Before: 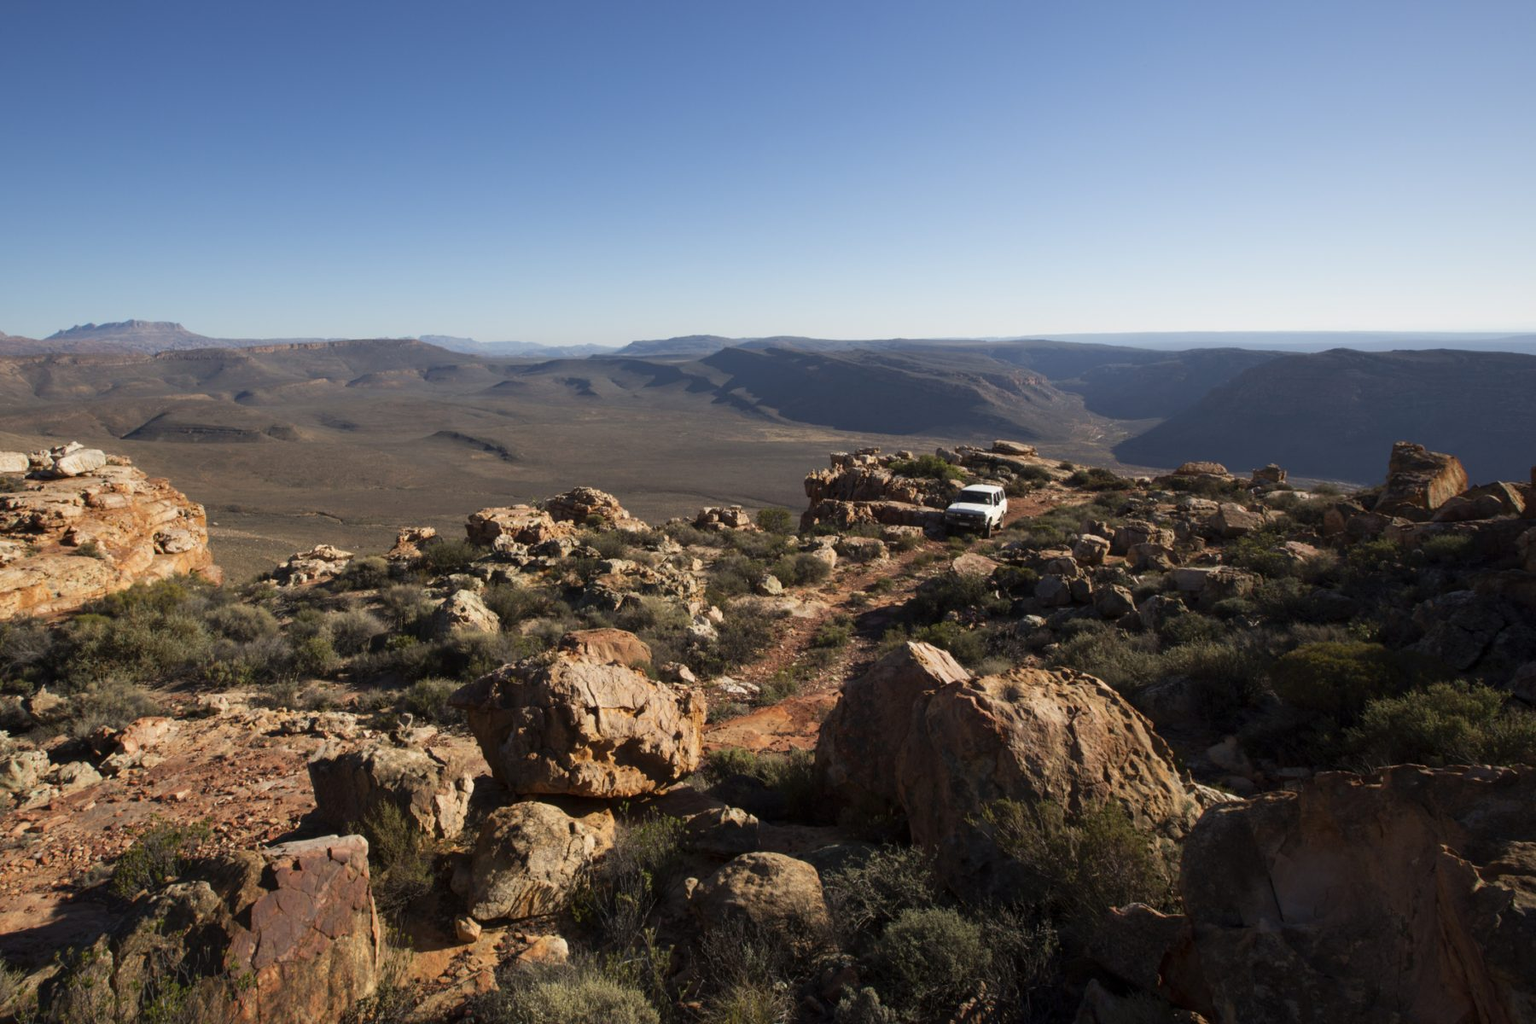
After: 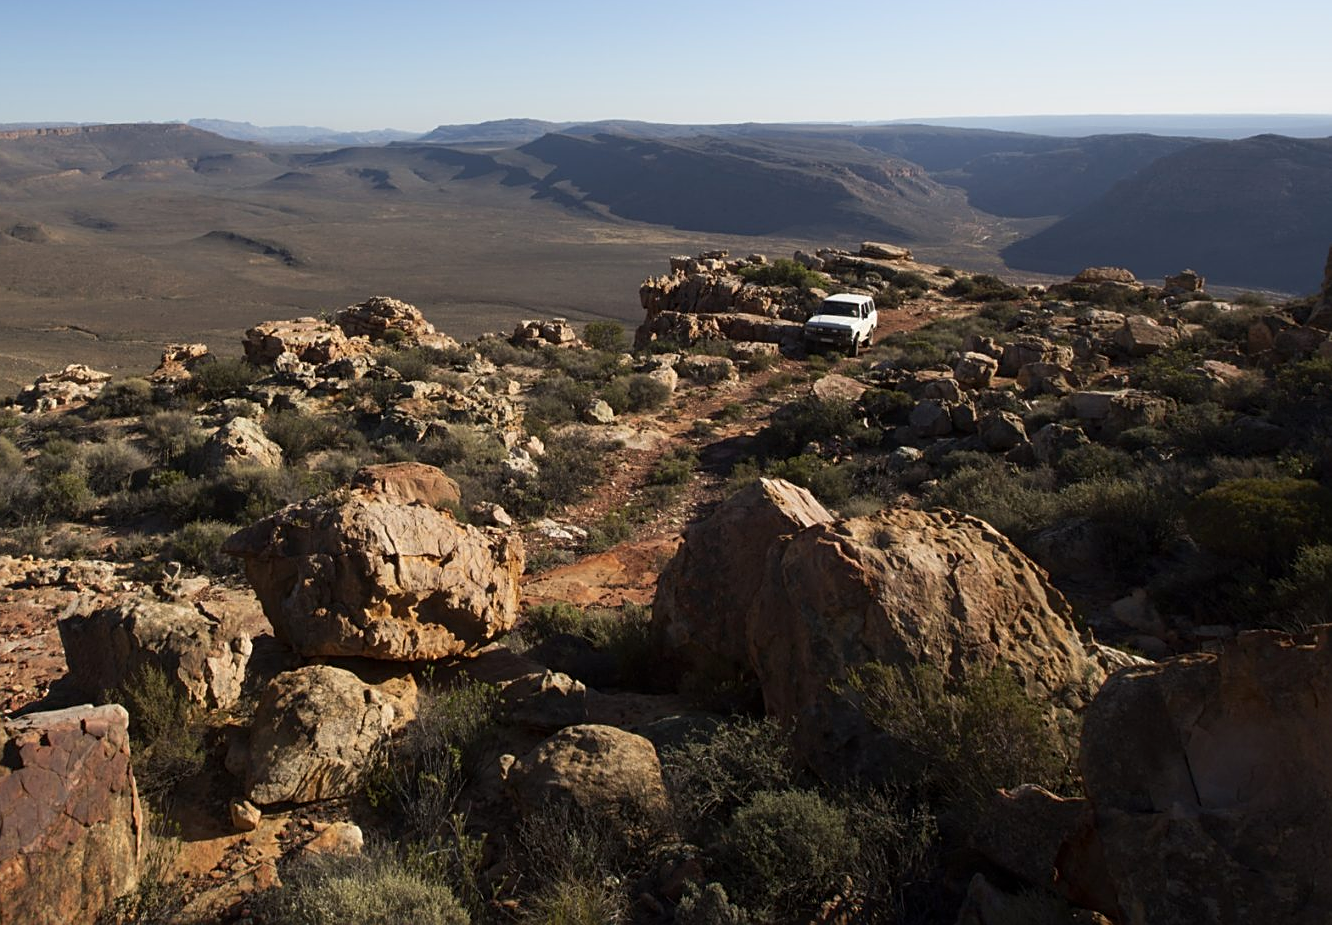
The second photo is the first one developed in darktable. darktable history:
sharpen: on, module defaults
color balance: on, module defaults
crop: left 16.871%, top 22.857%, right 9.116%
shadows and highlights: shadows -23.08, highlights 46.15, soften with gaussian
